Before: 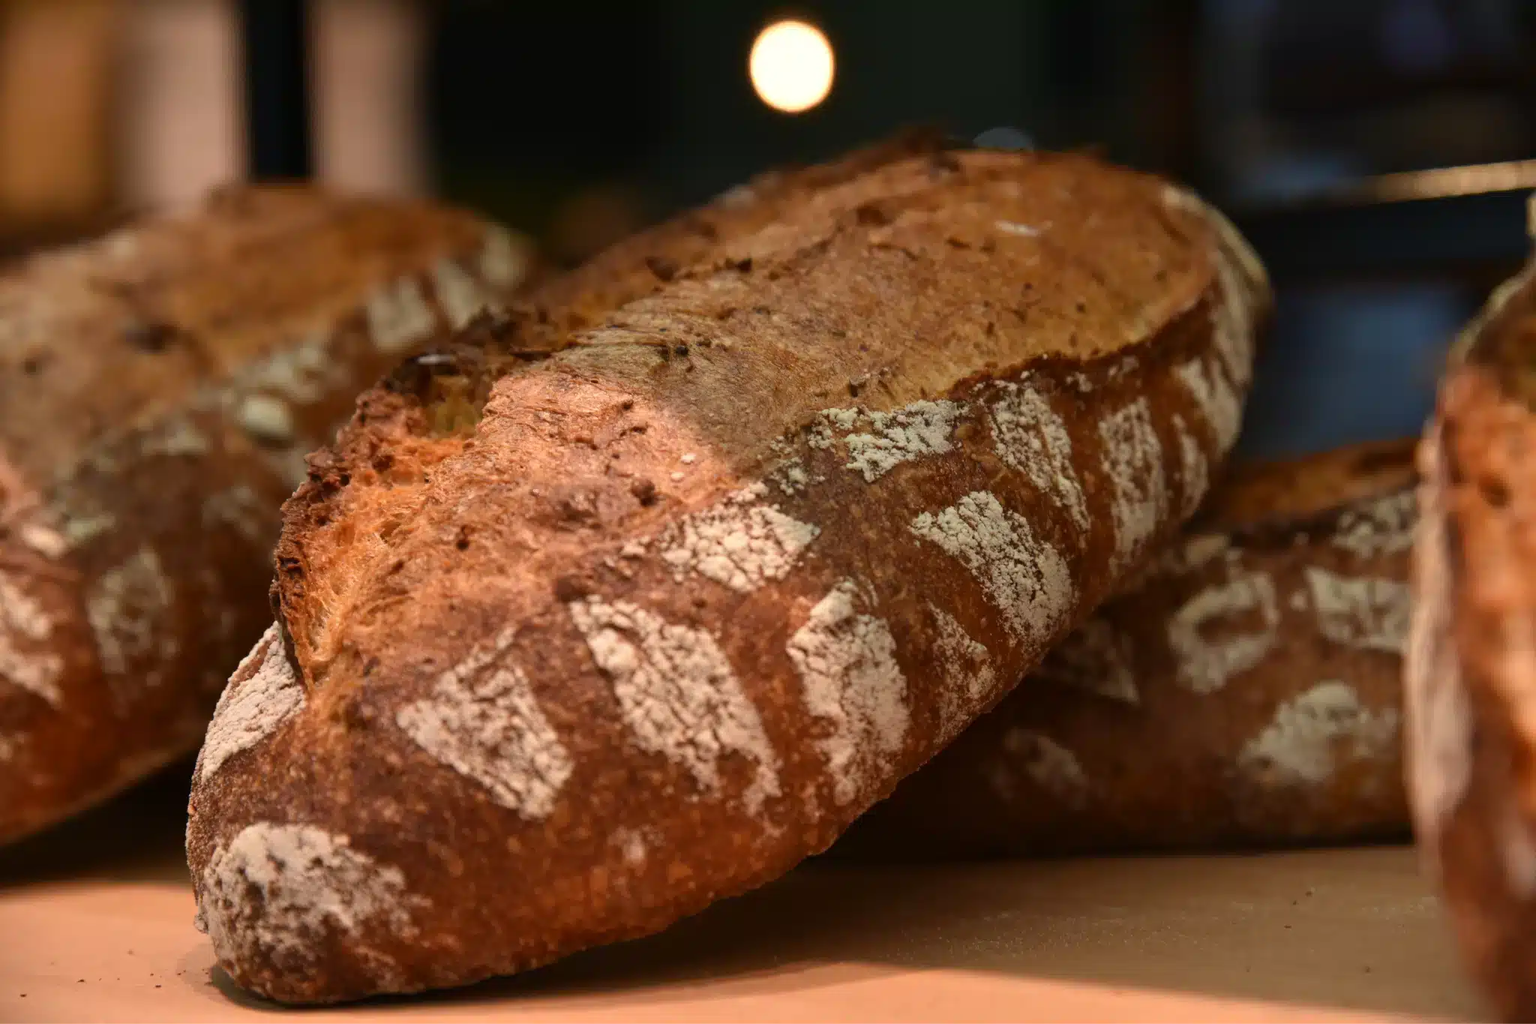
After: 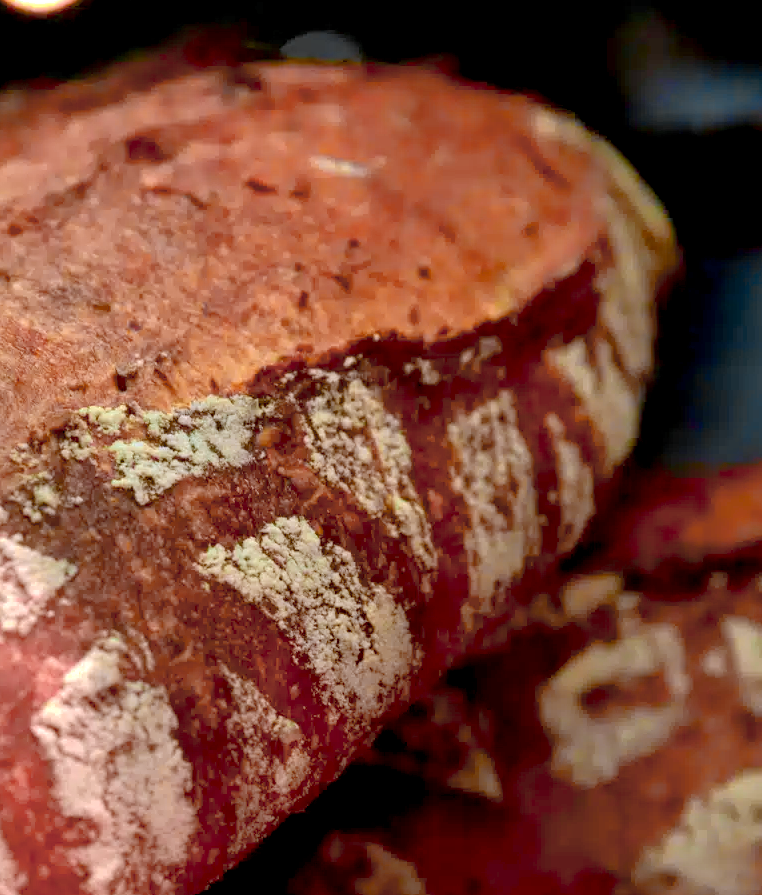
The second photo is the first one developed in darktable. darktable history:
color calibration: x 0.37, y 0.382, temperature 4302.4 K
color zones: curves: ch0 [(0.257, 0.558) (0.75, 0.565)]; ch1 [(0.004, 0.857) (0.14, 0.416) (0.257, 0.695) (0.442, 0.032) (0.736, 0.266) (0.891, 0.741)]; ch2 [(0, 0.623) (0.112, 0.436) (0.271, 0.474) (0.516, 0.64) (0.743, 0.286)]
crop and rotate: left 49.66%, top 10.148%, right 13.095%, bottom 24.214%
tone equalizer: -8 EV 0.013 EV, -7 EV -0.029 EV, -6 EV 0.015 EV, -5 EV 0.041 EV, -4 EV 0.251 EV, -3 EV 0.642 EV, -2 EV 0.56 EV, -1 EV 0.195 EV, +0 EV 0.024 EV, mask exposure compensation -0.504 EV
exposure: black level correction 0.011, compensate exposure bias true, compensate highlight preservation false
shadows and highlights: on, module defaults
